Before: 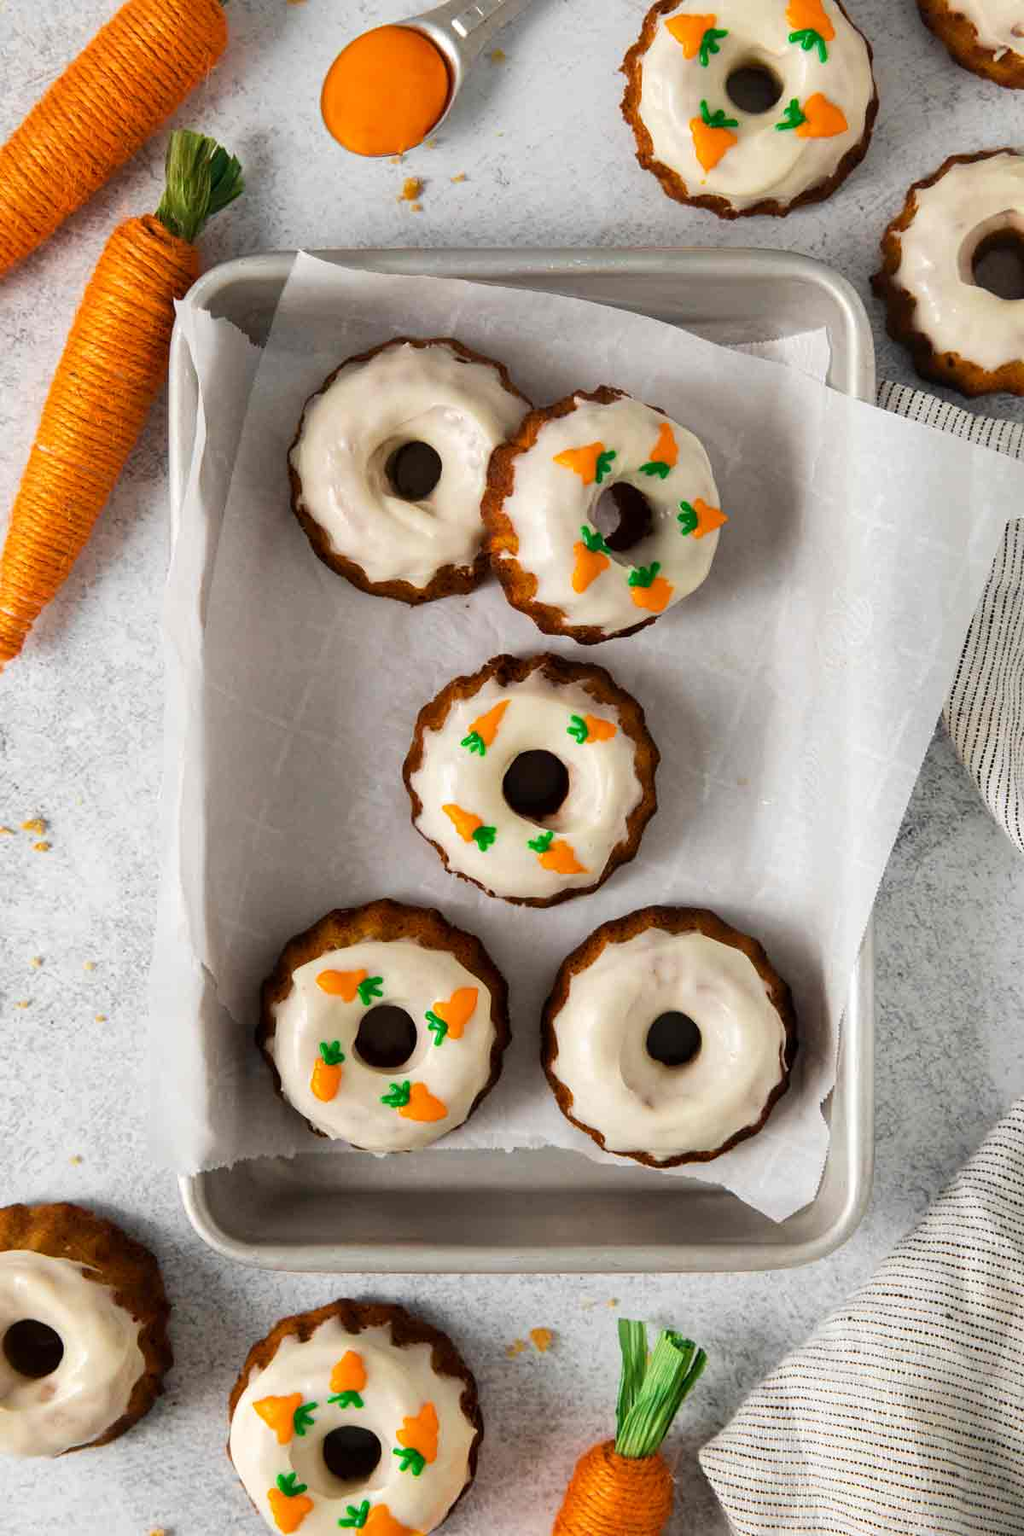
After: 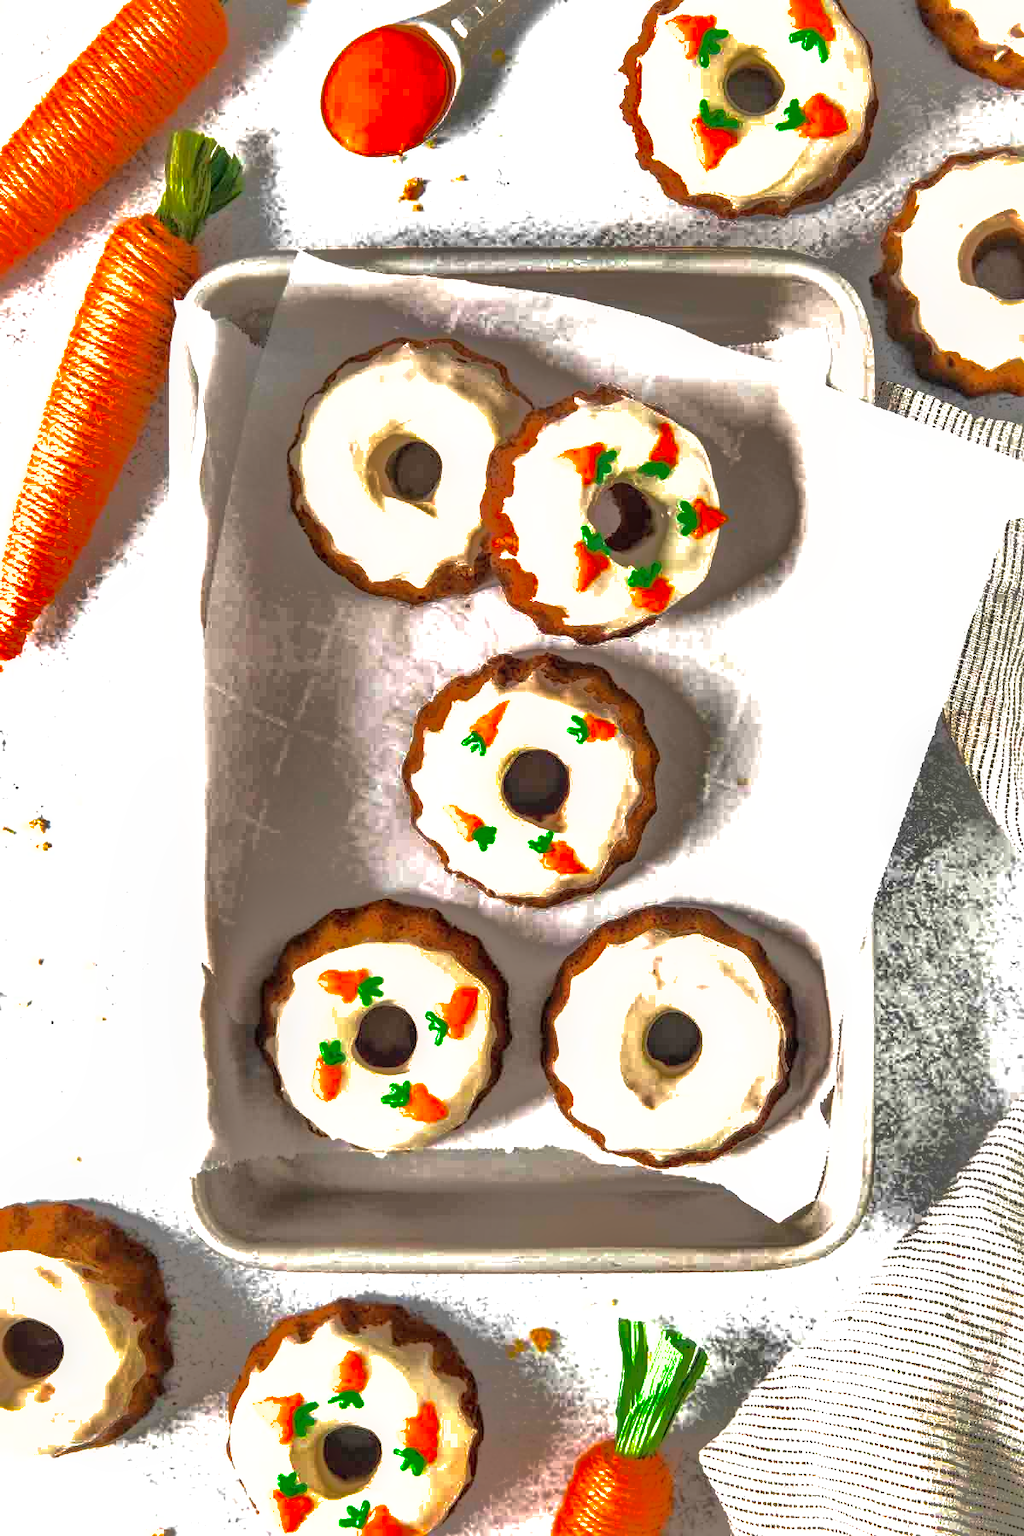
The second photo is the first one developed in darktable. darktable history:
local contrast: on, module defaults
exposure: black level correction 0, exposure 1.189 EV, compensate highlight preservation false
shadows and highlights: shadows 39.16, highlights -73.91
